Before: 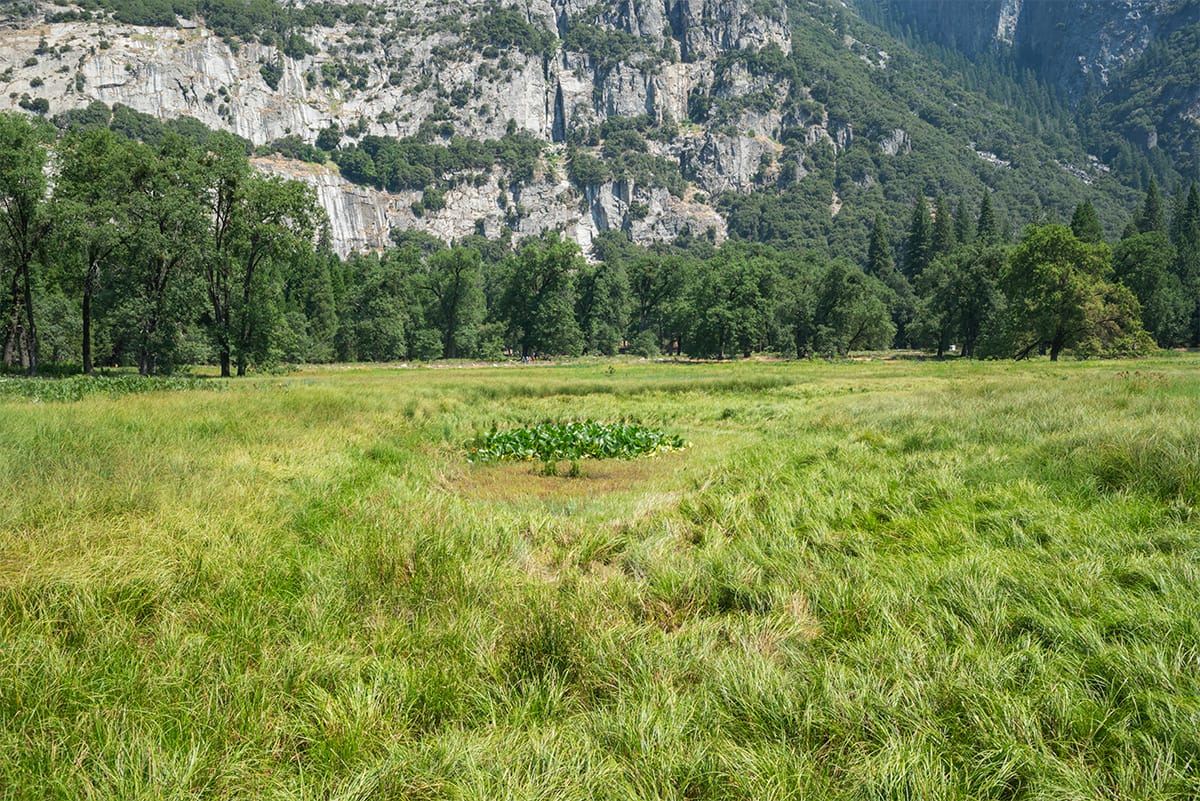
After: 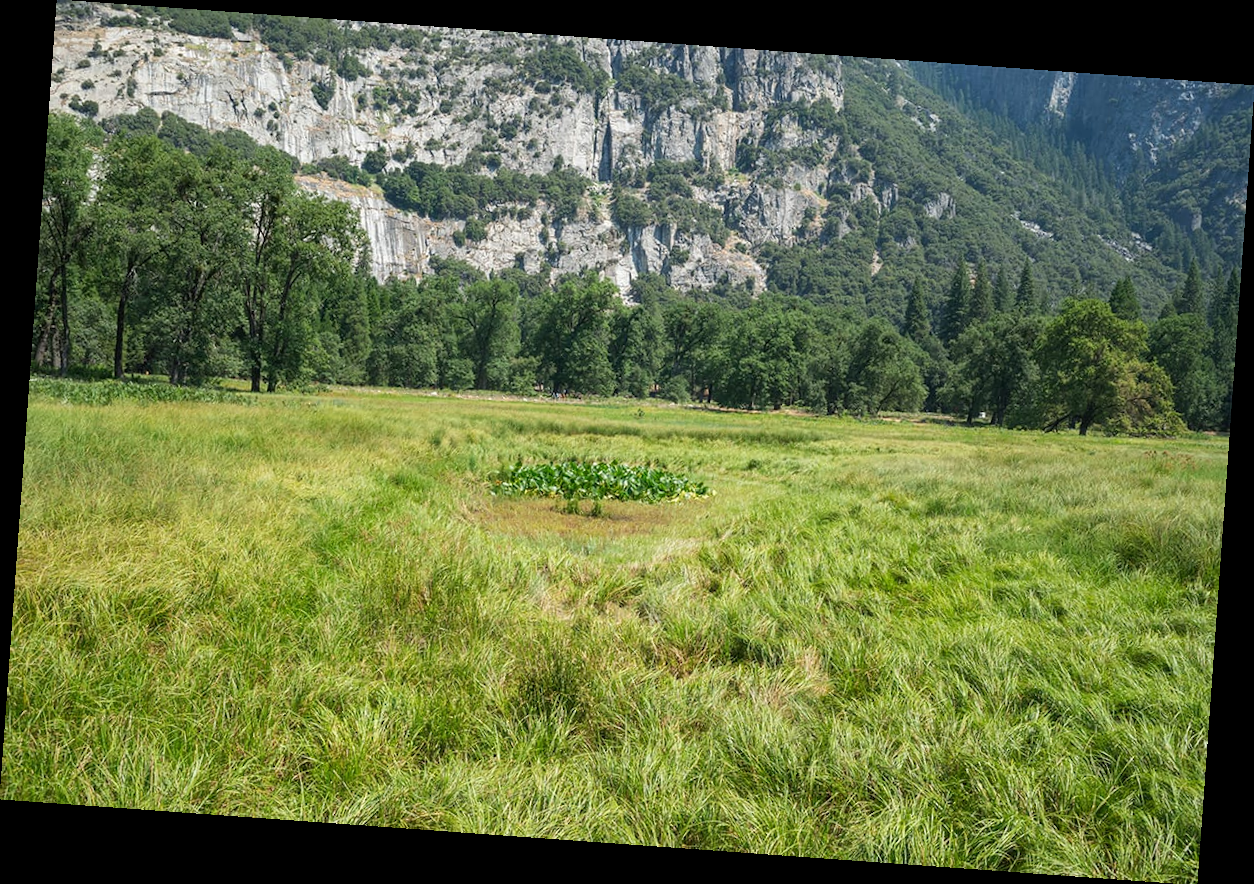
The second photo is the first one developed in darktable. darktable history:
rotate and perspective: rotation 4.1°, automatic cropping off
